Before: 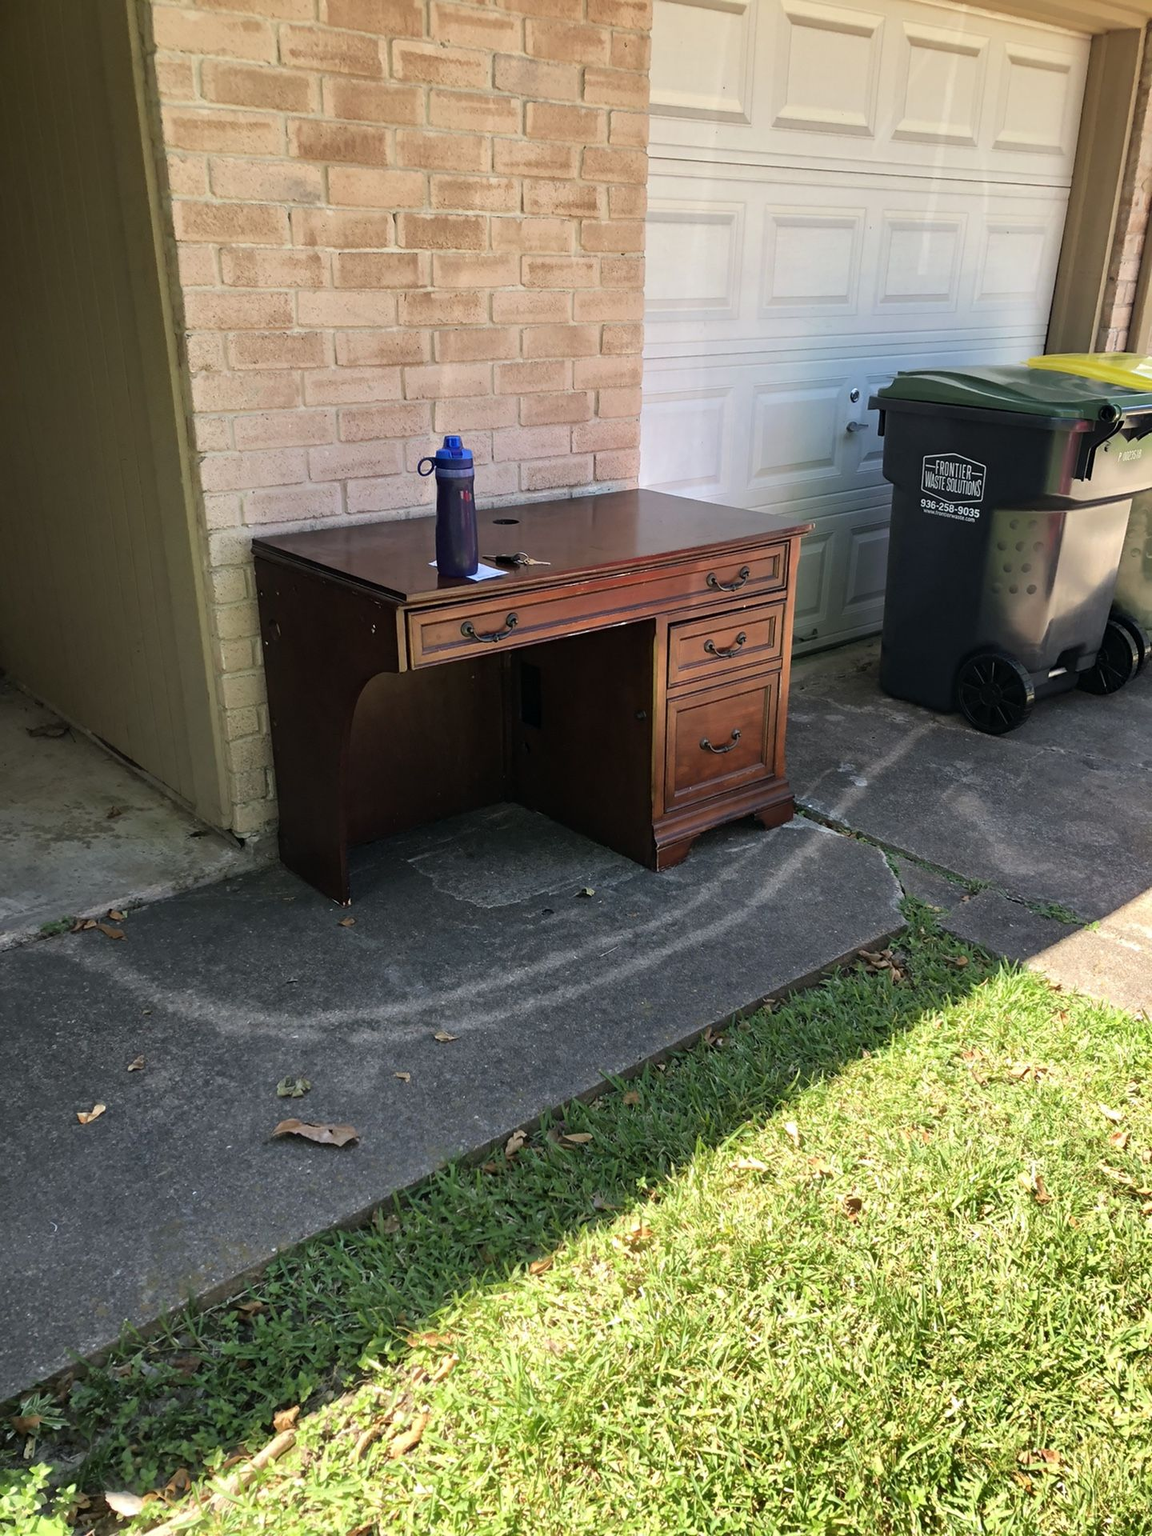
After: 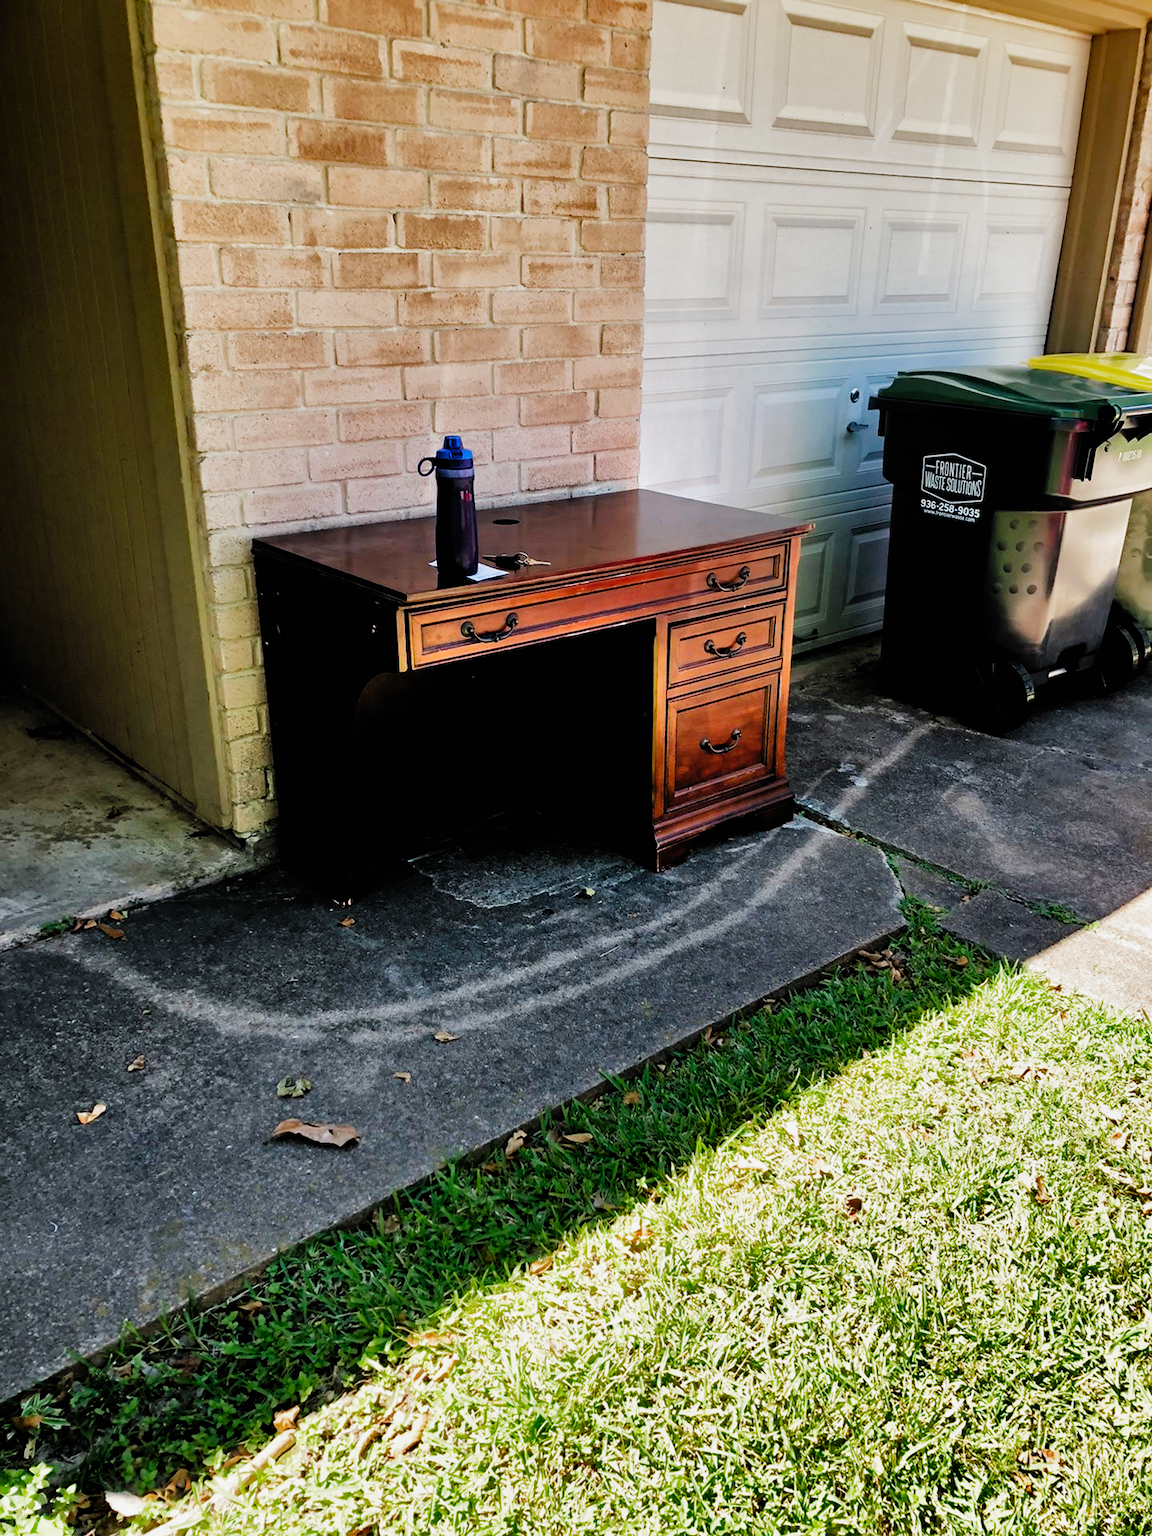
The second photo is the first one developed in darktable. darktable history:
filmic rgb: black relative exposure -4.03 EV, white relative exposure 2.99 EV, hardness 3.01, contrast 1.392, preserve chrominance no, color science v4 (2020), contrast in shadows soft
shadows and highlights: soften with gaussian
